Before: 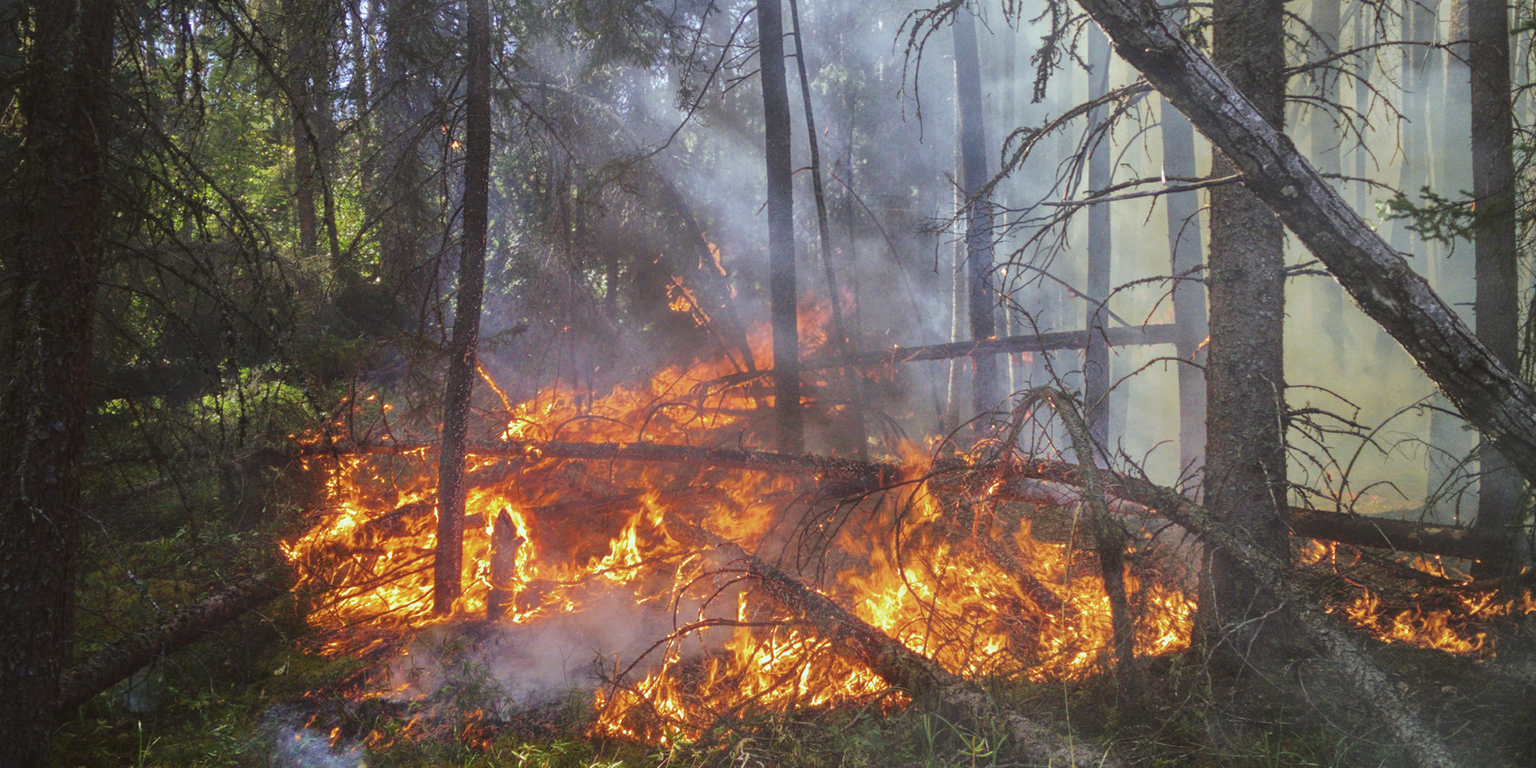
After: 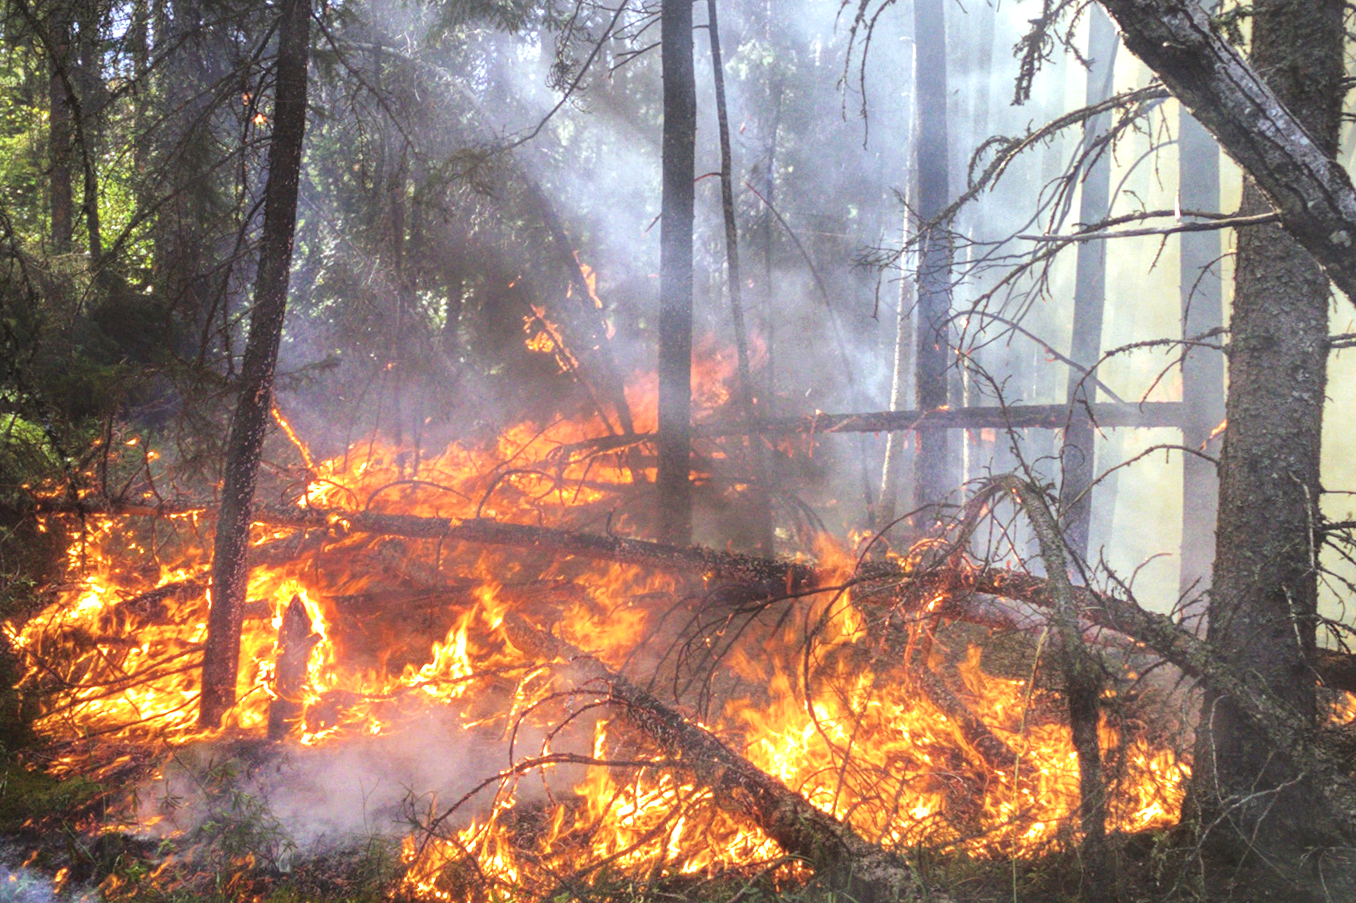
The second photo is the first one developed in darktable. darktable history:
crop and rotate: angle -3.08°, left 14.125%, top 0.034%, right 10.86%, bottom 0.054%
exposure: exposure 0.295 EV, compensate exposure bias true, compensate highlight preservation false
tone equalizer: -8 EV -0.743 EV, -7 EV -0.723 EV, -6 EV -0.613 EV, -5 EV -0.383 EV, -3 EV 0.397 EV, -2 EV 0.6 EV, -1 EV 0.692 EV, +0 EV 0.769 EV, smoothing diameter 2.01%, edges refinement/feathering 18.88, mask exposure compensation -1.57 EV, filter diffusion 5
